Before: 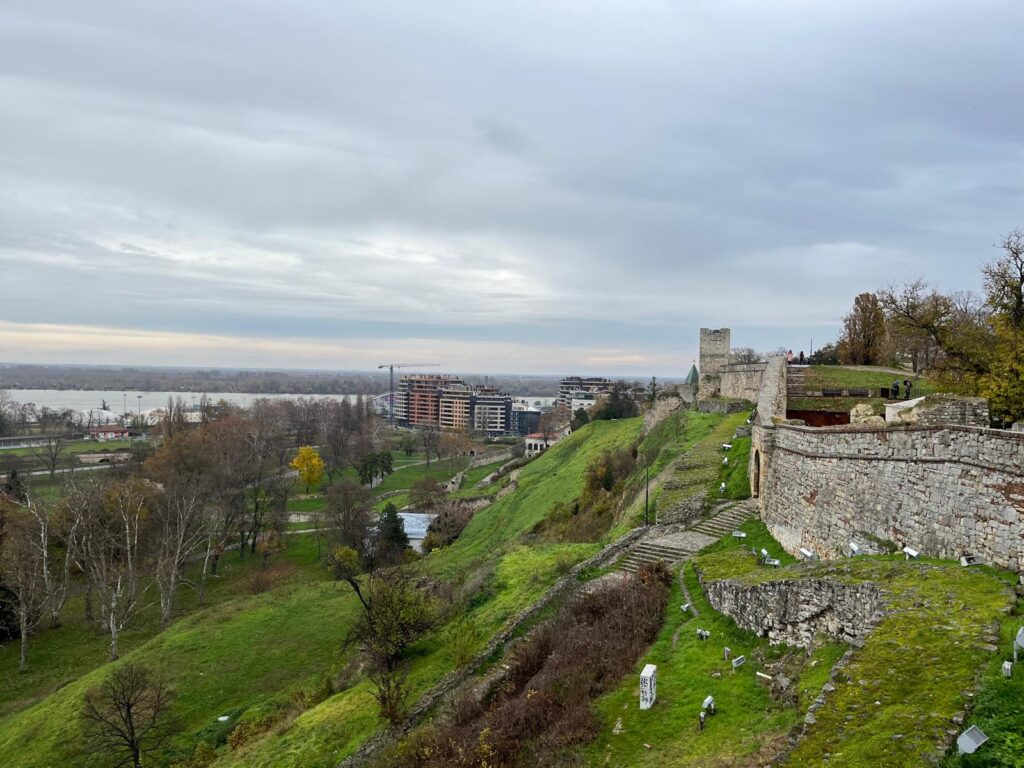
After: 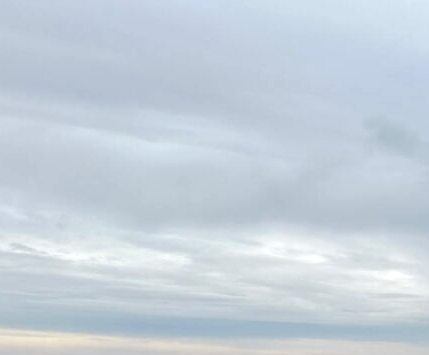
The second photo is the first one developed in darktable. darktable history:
crop and rotate: left 10.817%, top 0.062%, right 47.194%, bottom 53.626%
local contrast: highlights 100%, shadows 100%, detail 120%, midtone range 0.2
